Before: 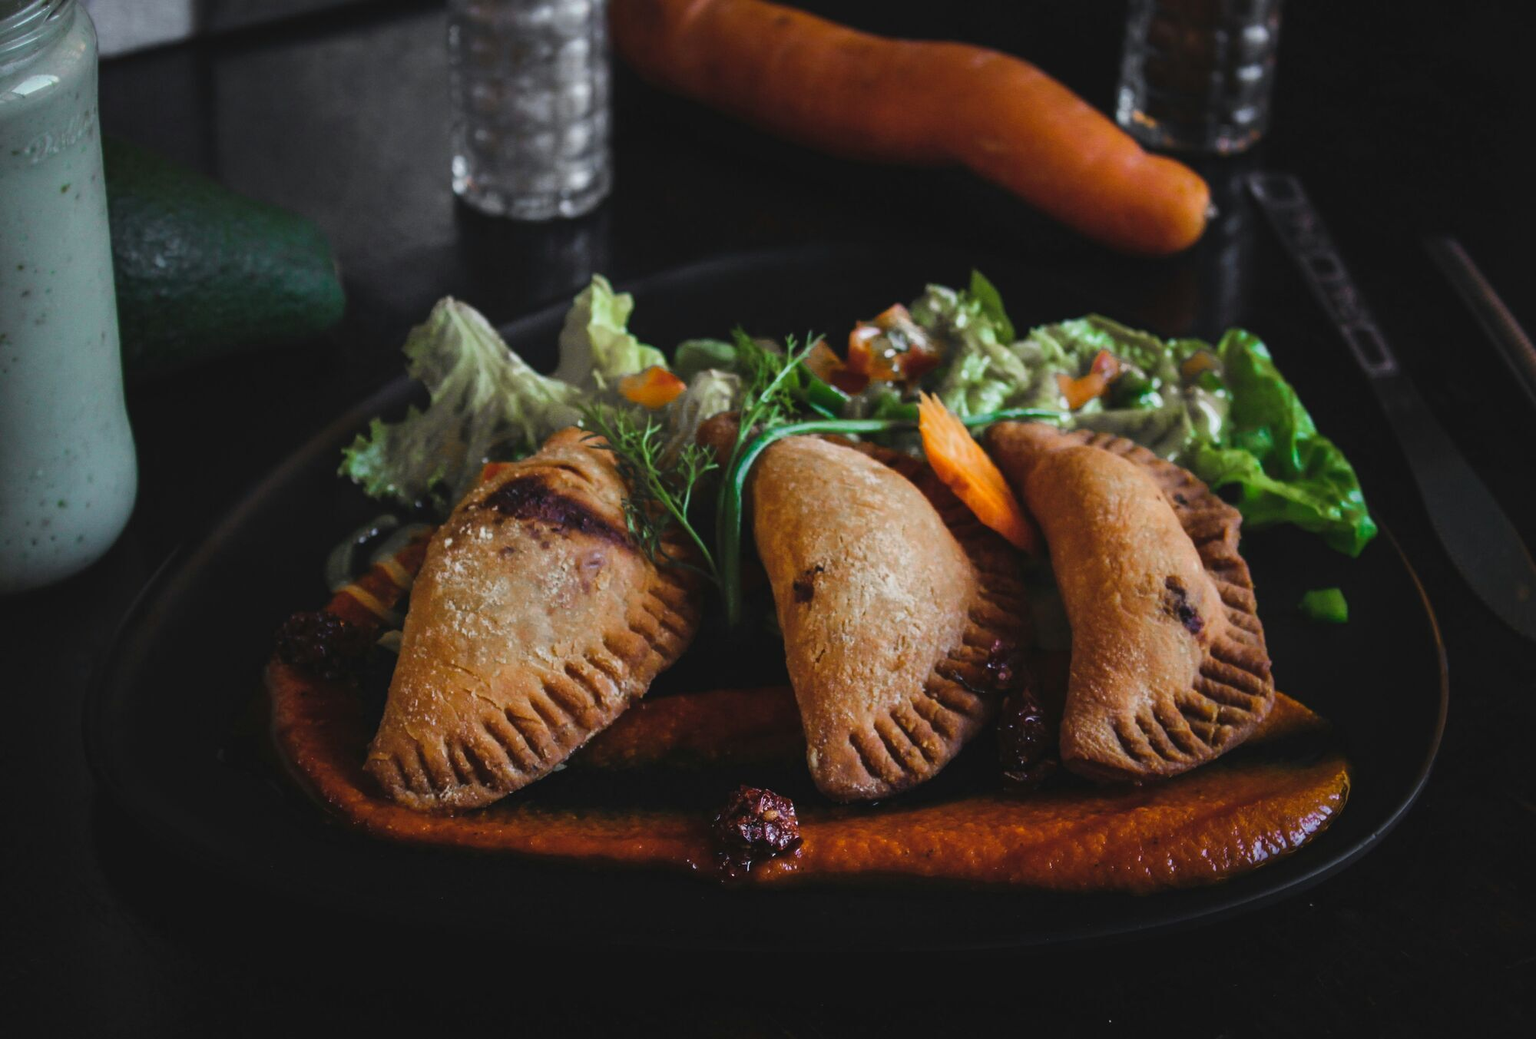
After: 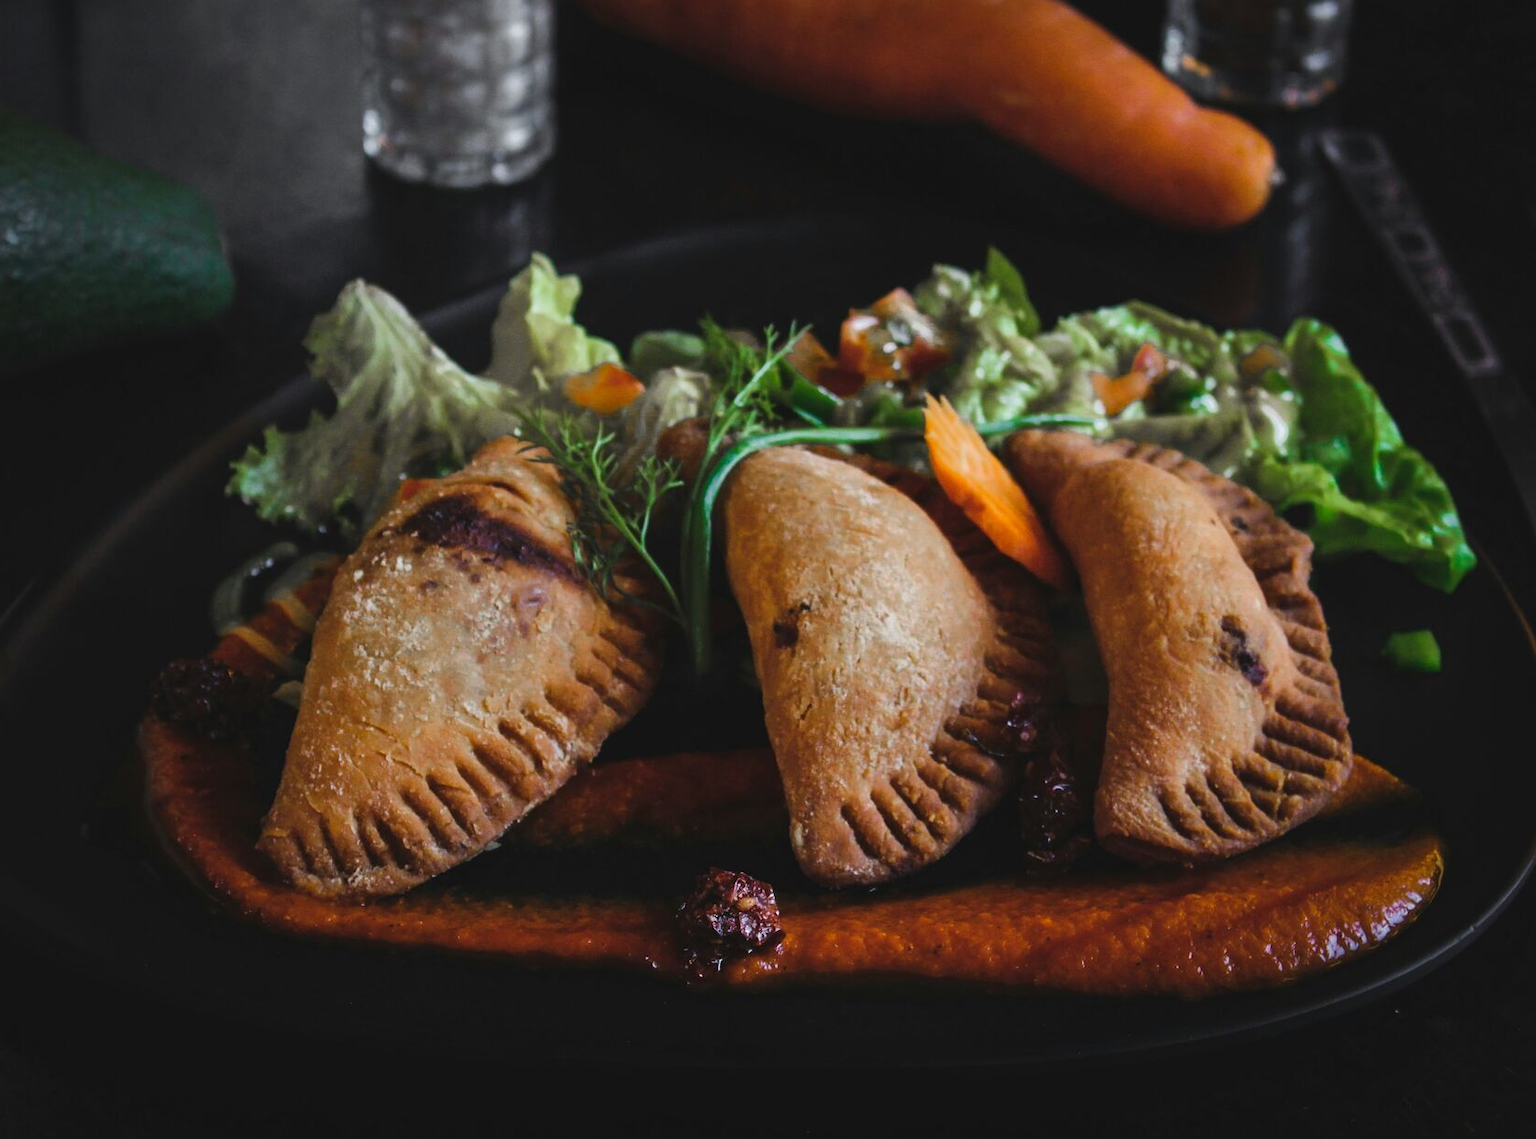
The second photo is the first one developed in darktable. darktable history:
crop: left 9.837%, top 6.248%, right 7.057%, bottom 2.602%
